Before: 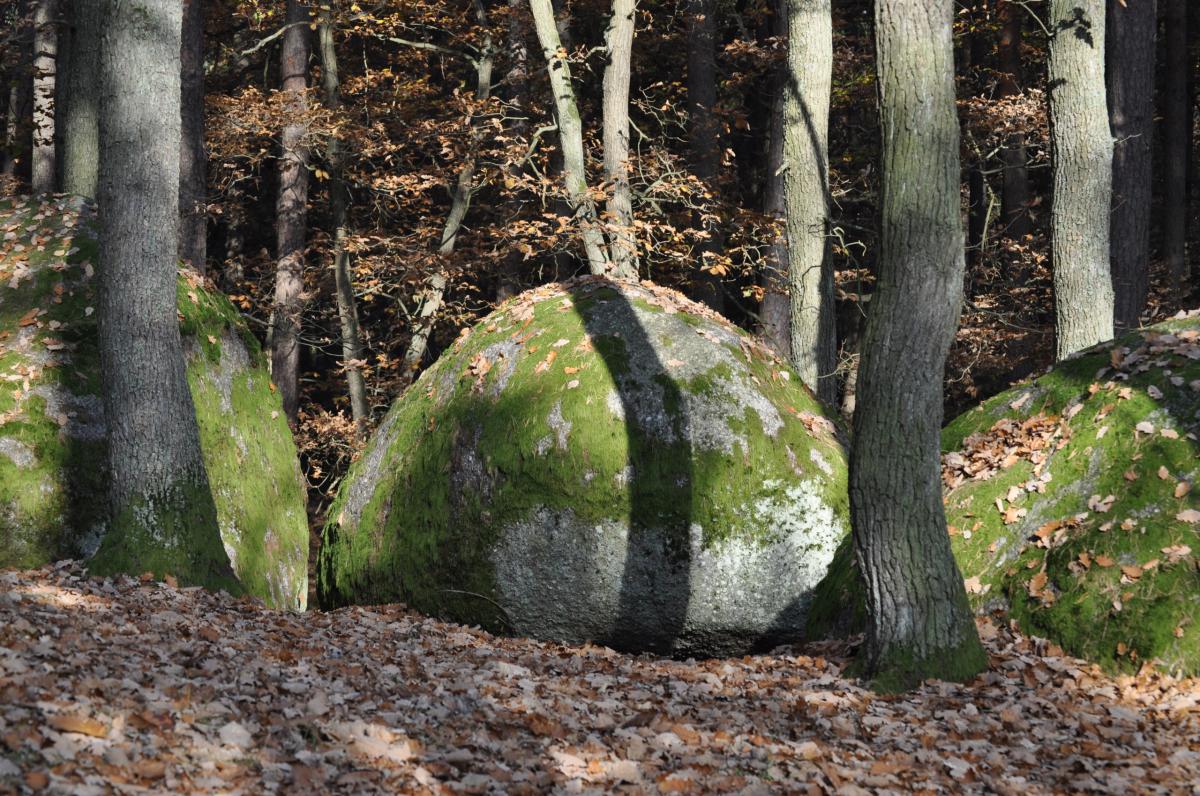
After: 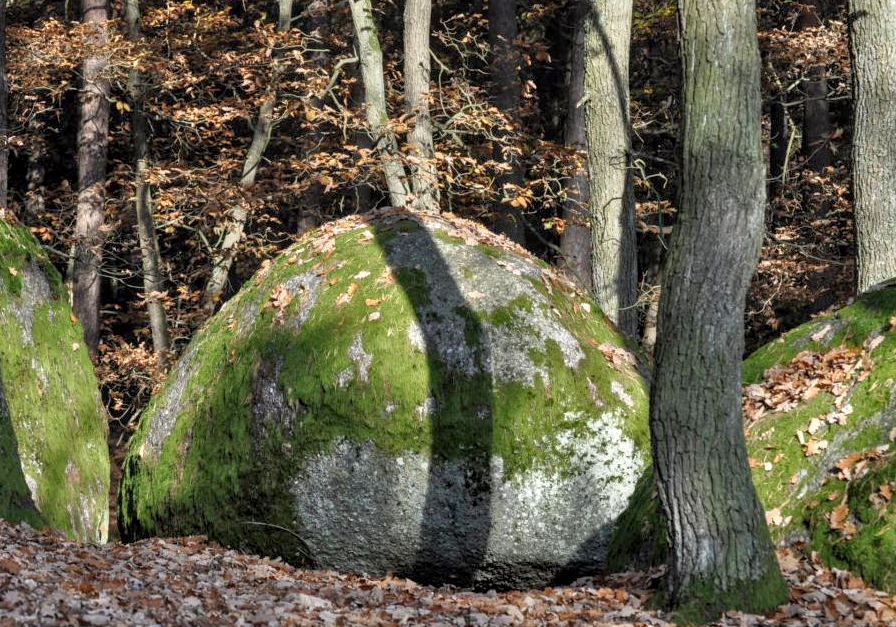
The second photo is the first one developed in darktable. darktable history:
tone equalizer: -7 EV 0.153 EV, -6 EV 0.598 EV, -5 EV 1.11 EV, -4 EV 1.29 EV, -3 EV 1.14 EV, -2 EV 0.6 EV, -1 EV 0.153 EV
crop: left 16.66%, top 8.606%, right 8.66%, bottom 12.598%
local contrast: on, module defaults
contrast brightness saturation: brightness -0.098
